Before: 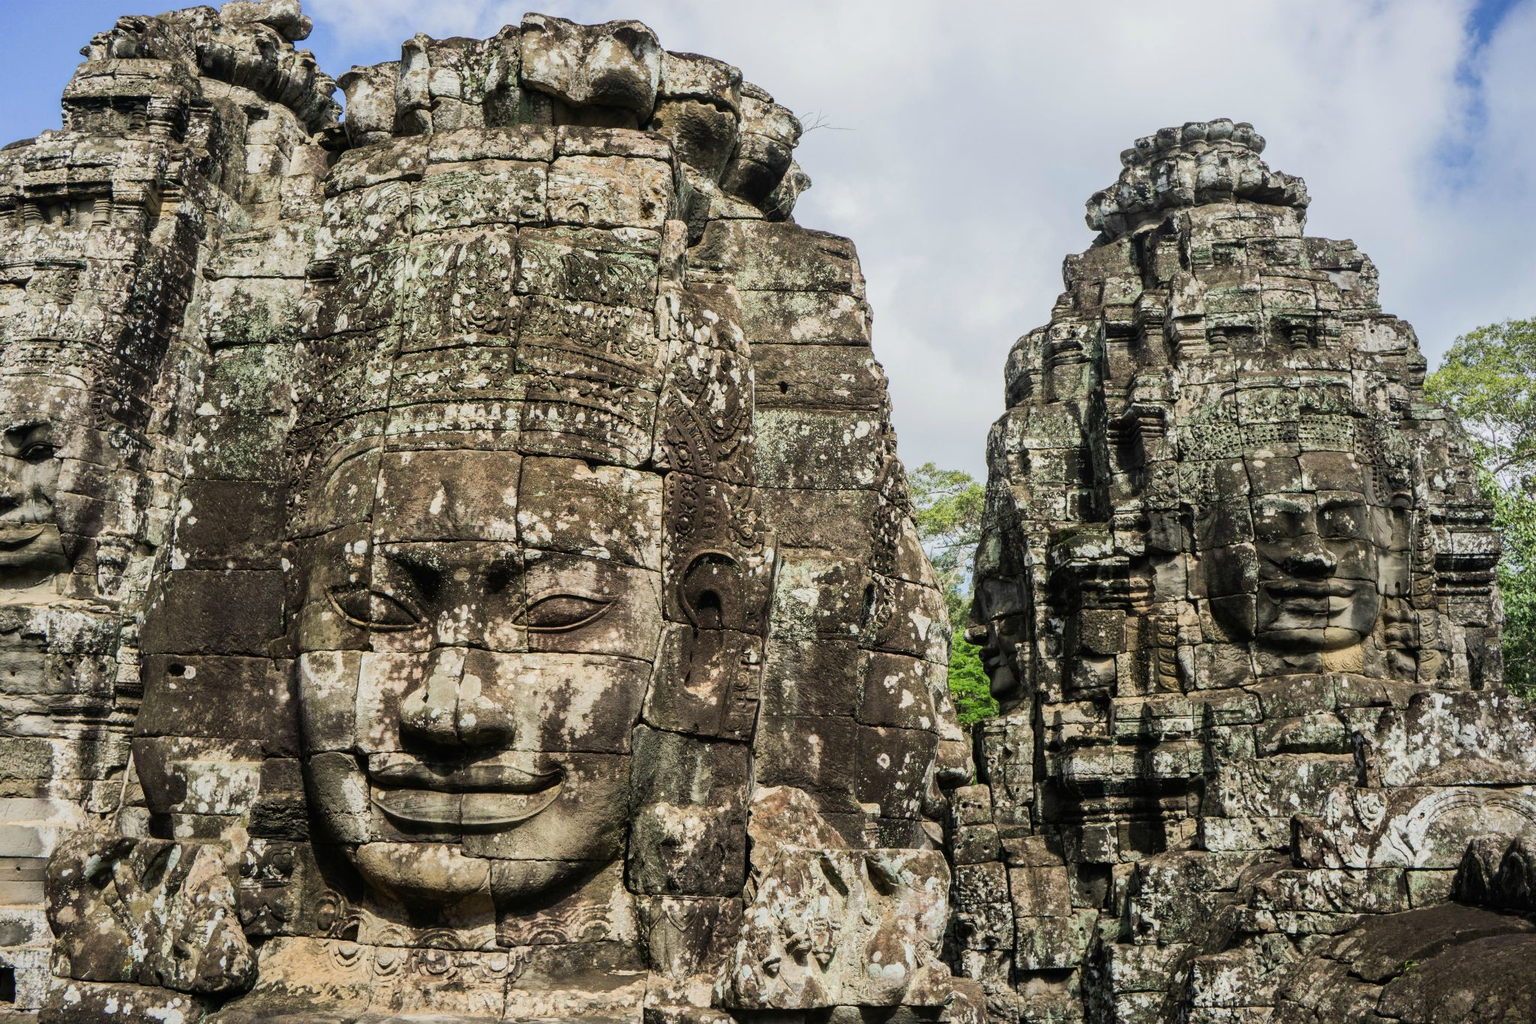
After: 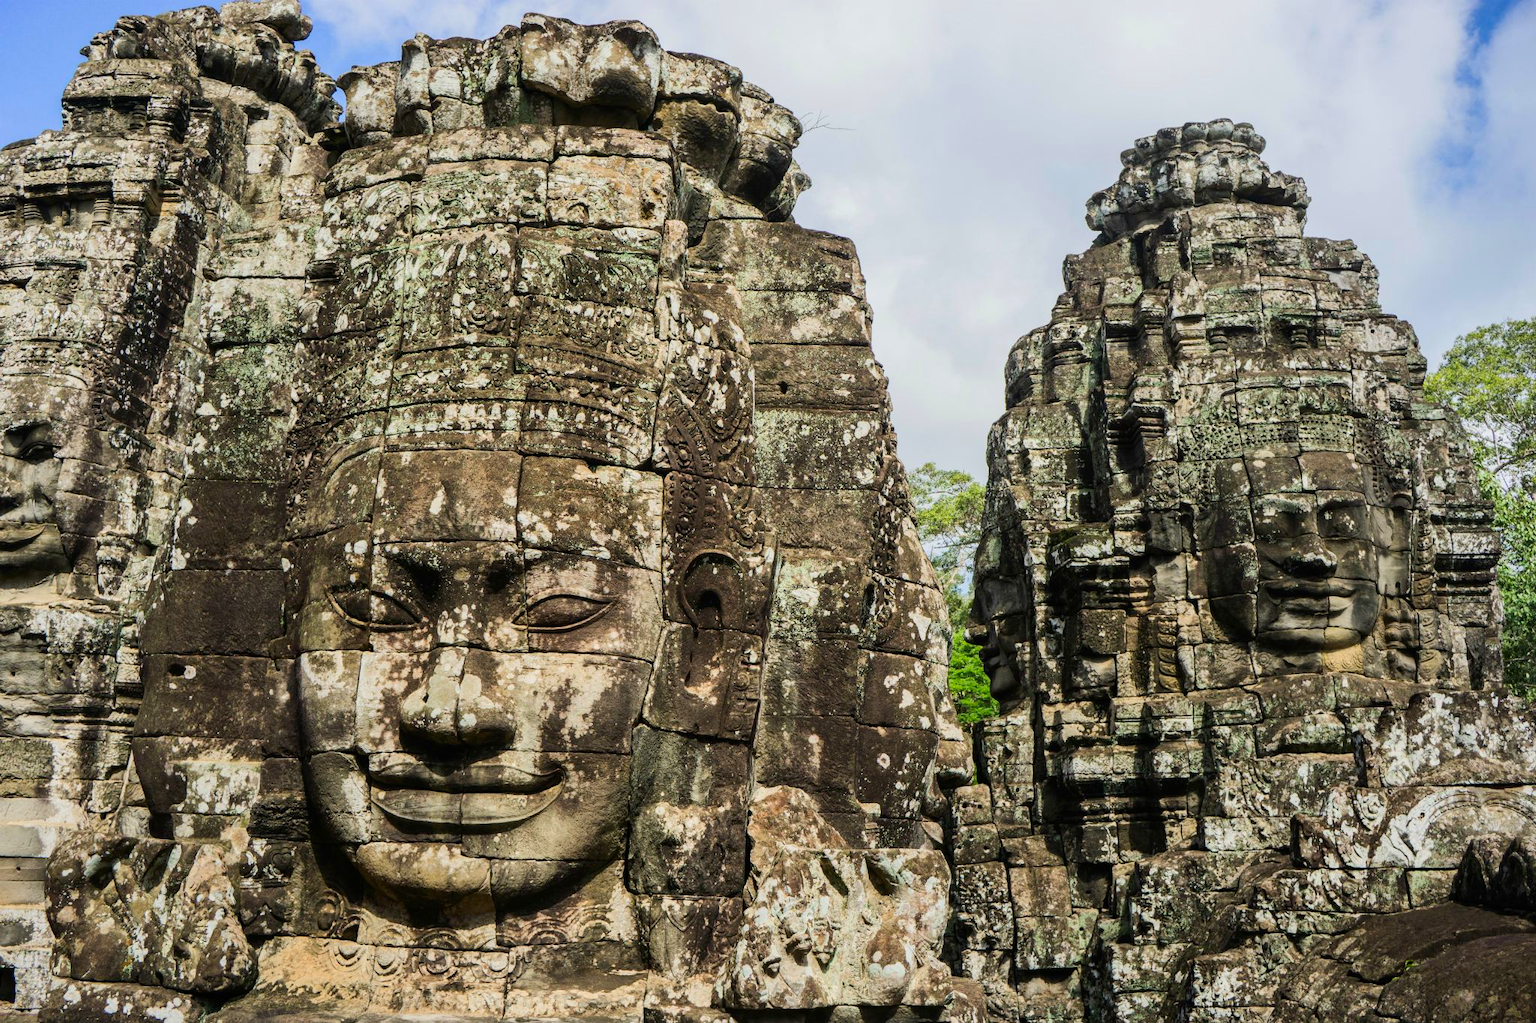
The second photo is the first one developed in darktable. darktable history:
contrast brightness saturation: contrast 0.086, saturation 0.267
